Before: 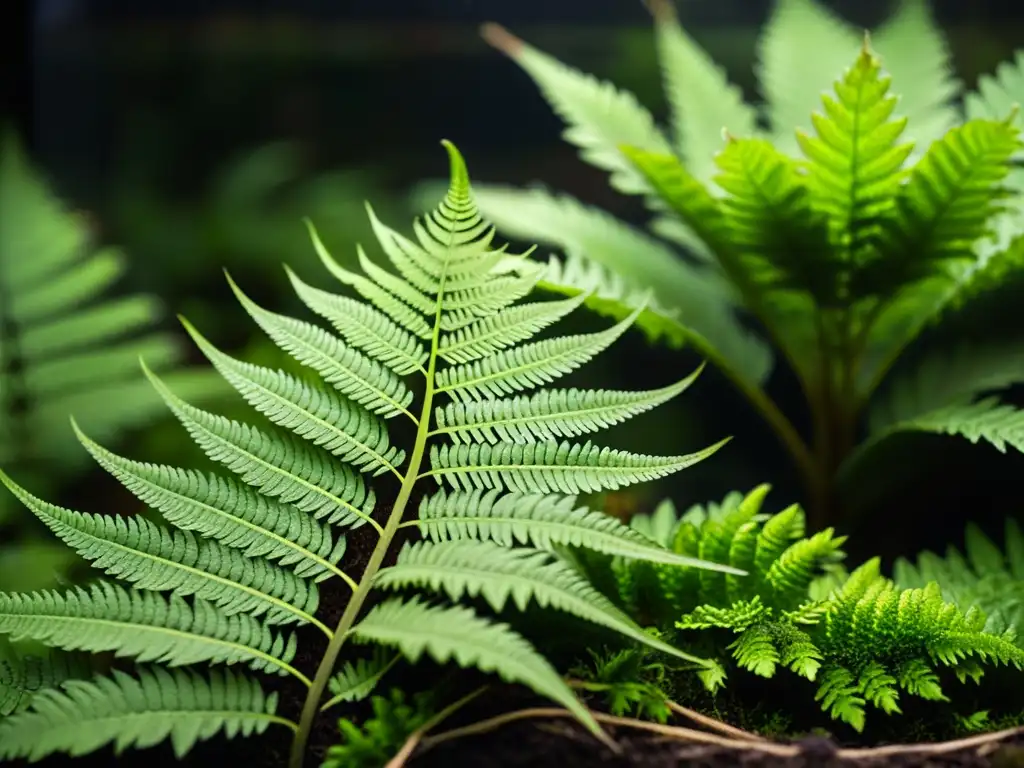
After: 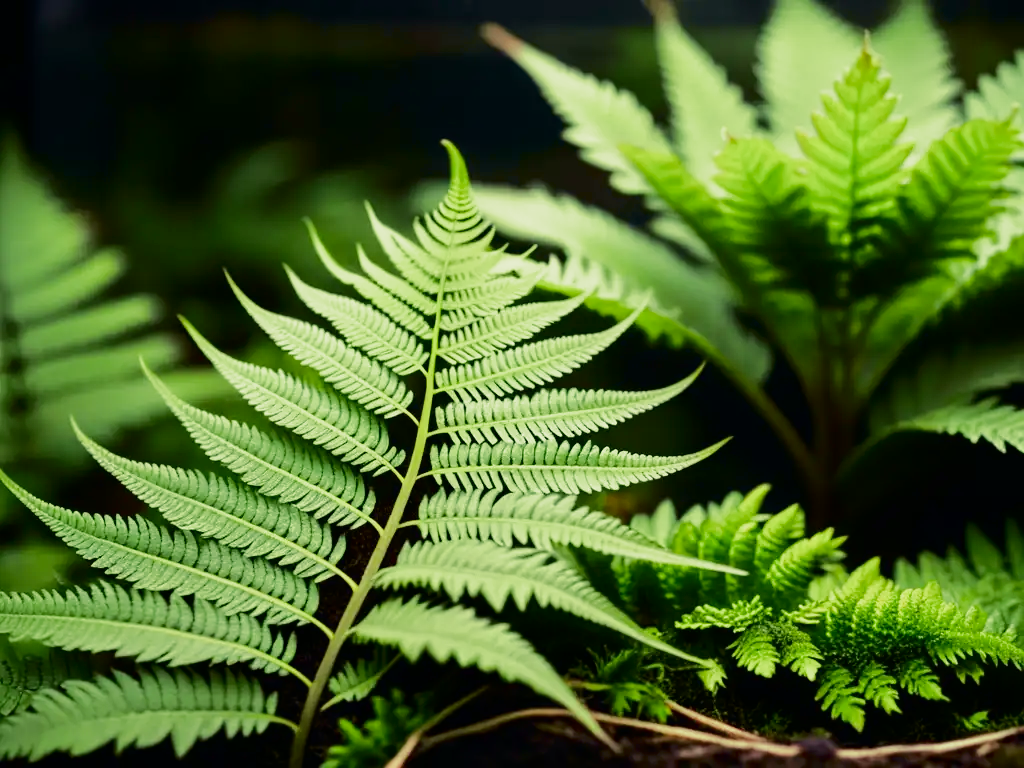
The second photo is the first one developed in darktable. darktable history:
tone curve: curves: ch0 [(0, 0) (0.058, 0.027) (0.214, 0.183) (0.295, 0.288) (0.48, 0.541) (0.658, 0.703) (0.741, 0.775) (0.844, 0.866) (0.986, 0.957)]; ch1 [(0, 0) (0.172, 0.123) (0.312, 0.296) (0.437, 0.429) (0.471, 0.469) (0.502, 0.5) (0.513, 0.515) (0.572, 0.603) (0.617, 0.653) (0.68, 0.724) (0.889, 0.924) (1, 1)]; ch2 [(0, 0) (0.411, 0.424) (0.489, 0.49) (0.502, 0.5) (0.512, 0.524) (0.549, 0.578) (0.604, 0.628) (0.709, 0.748) (1, 1)], color space Lab, independent channels, preserve colors none
split-toning: shadows › hue 290.82°, shadows › saturation 0.34, highlights › saturation 0.38, balance 0, compress 50%
